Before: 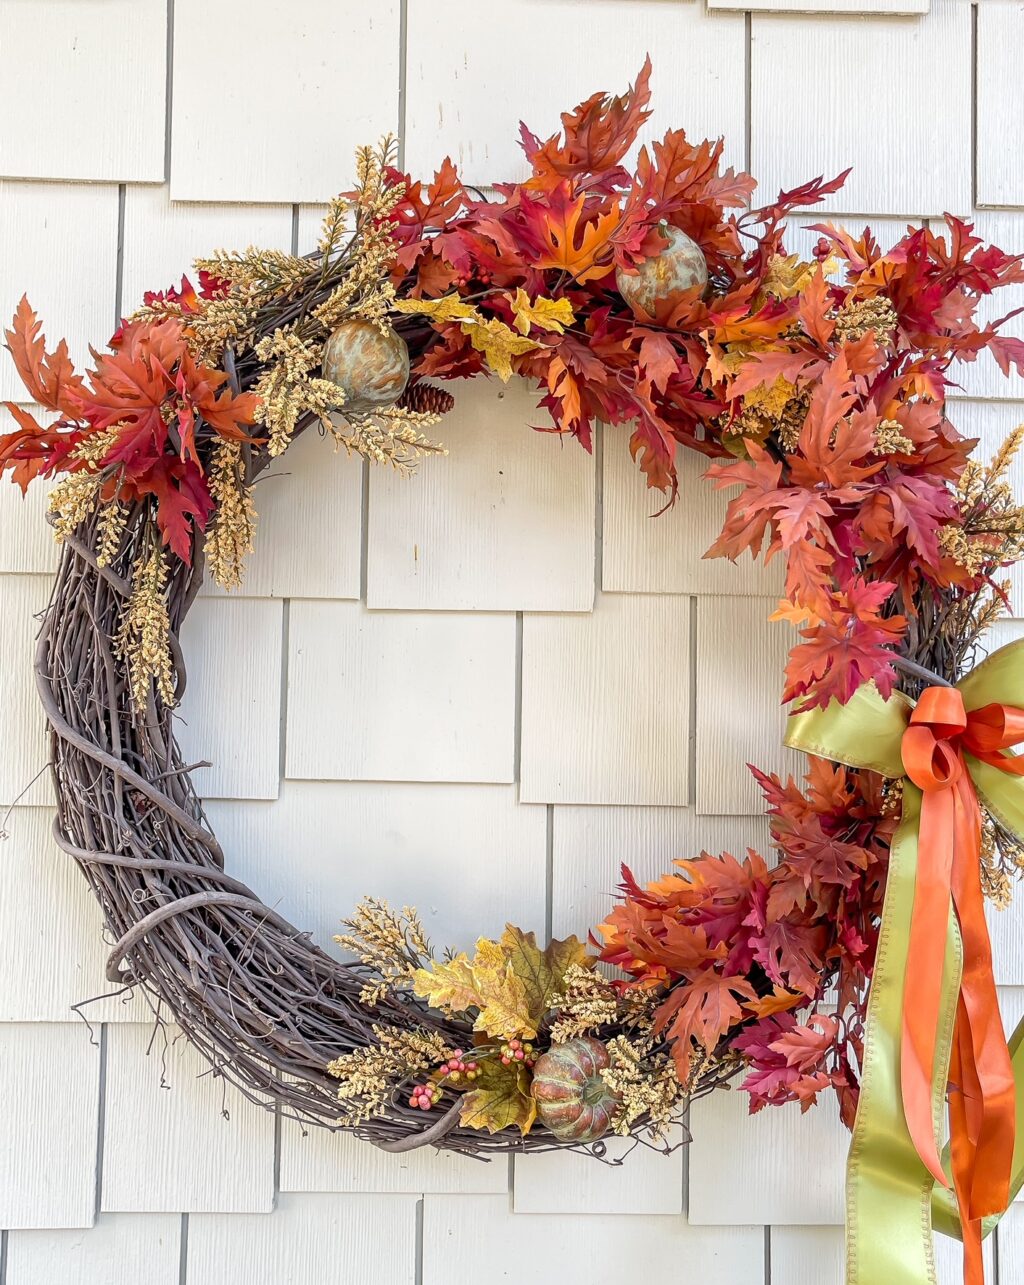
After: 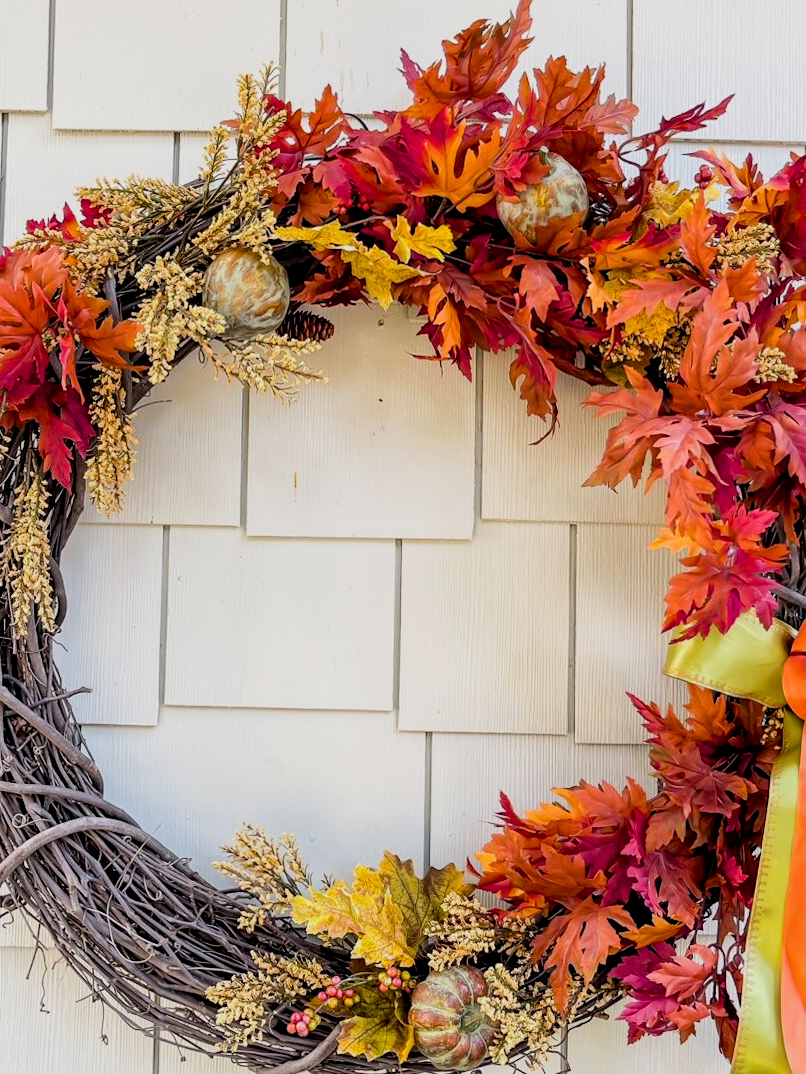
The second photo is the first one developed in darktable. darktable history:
color balance rgb: perceptual saturation grading › global saturation 30%
rotate and perspective: rotation 0.192°, lens shift (horizontal) -0.015, crop left 0.005, crop right 0.996, crop top 0.006, crop bottom 0.99
filmic rgb: black relative exposure -5 EV, hardness 2.88, contrast 1.3, highlights saturation mix -10%
local contrast: highlights 100%, shadows 100%, detail 120%, midtone range 0.2
crop: left 11.225%, top 5.381%, right 9.565%, bottom 10.314%
